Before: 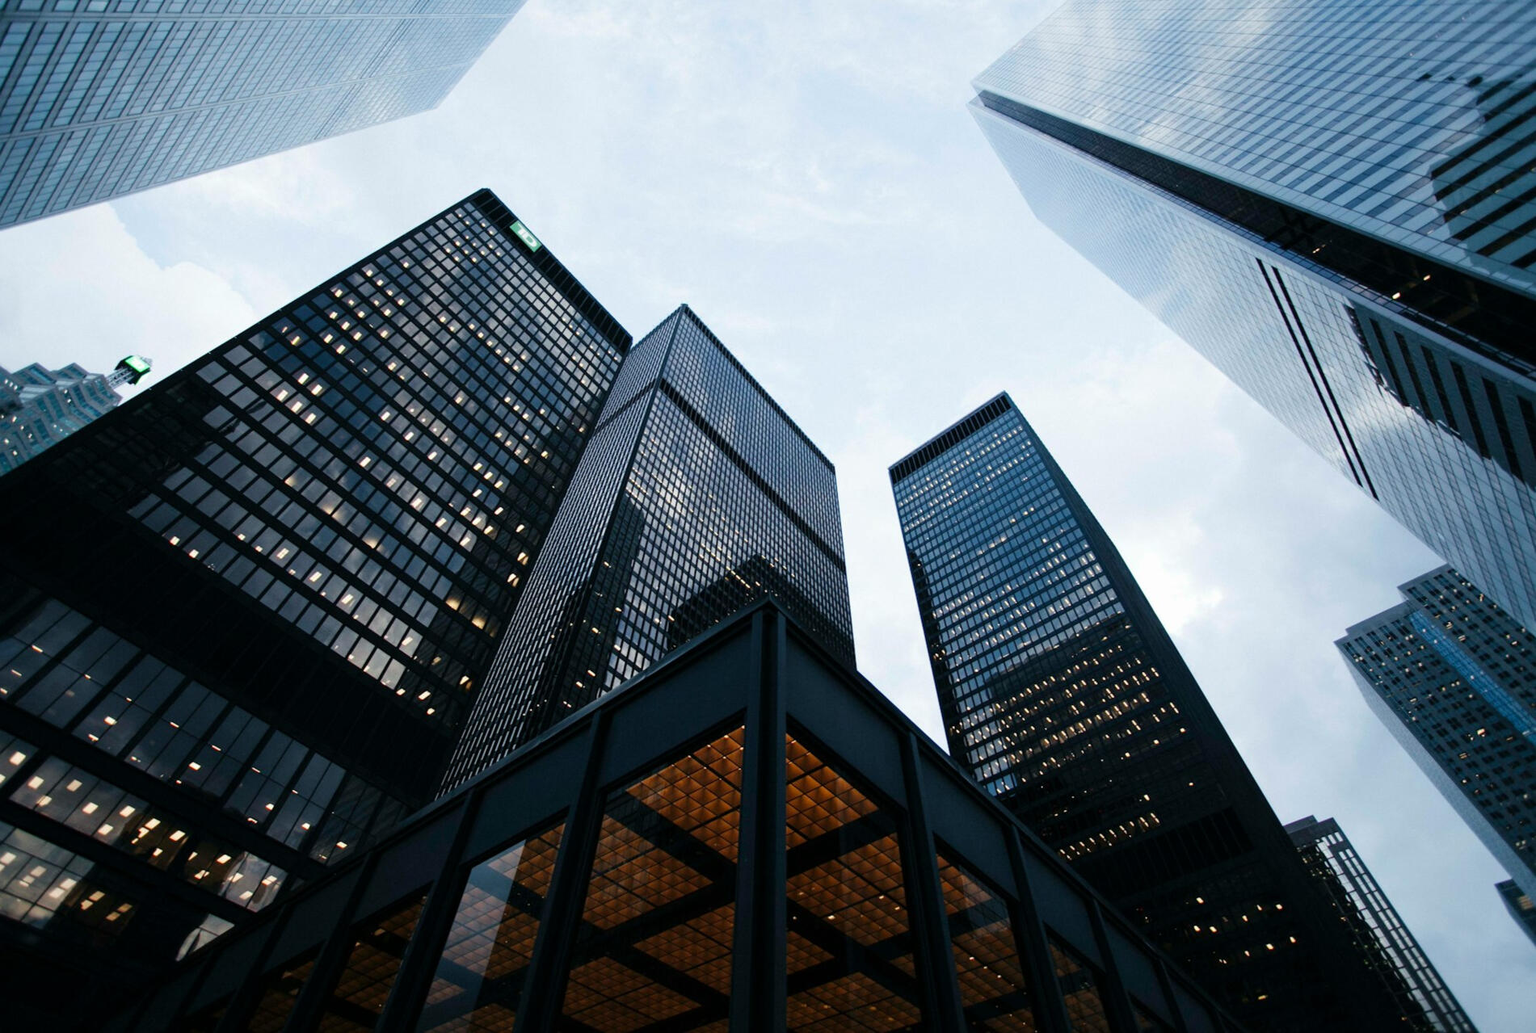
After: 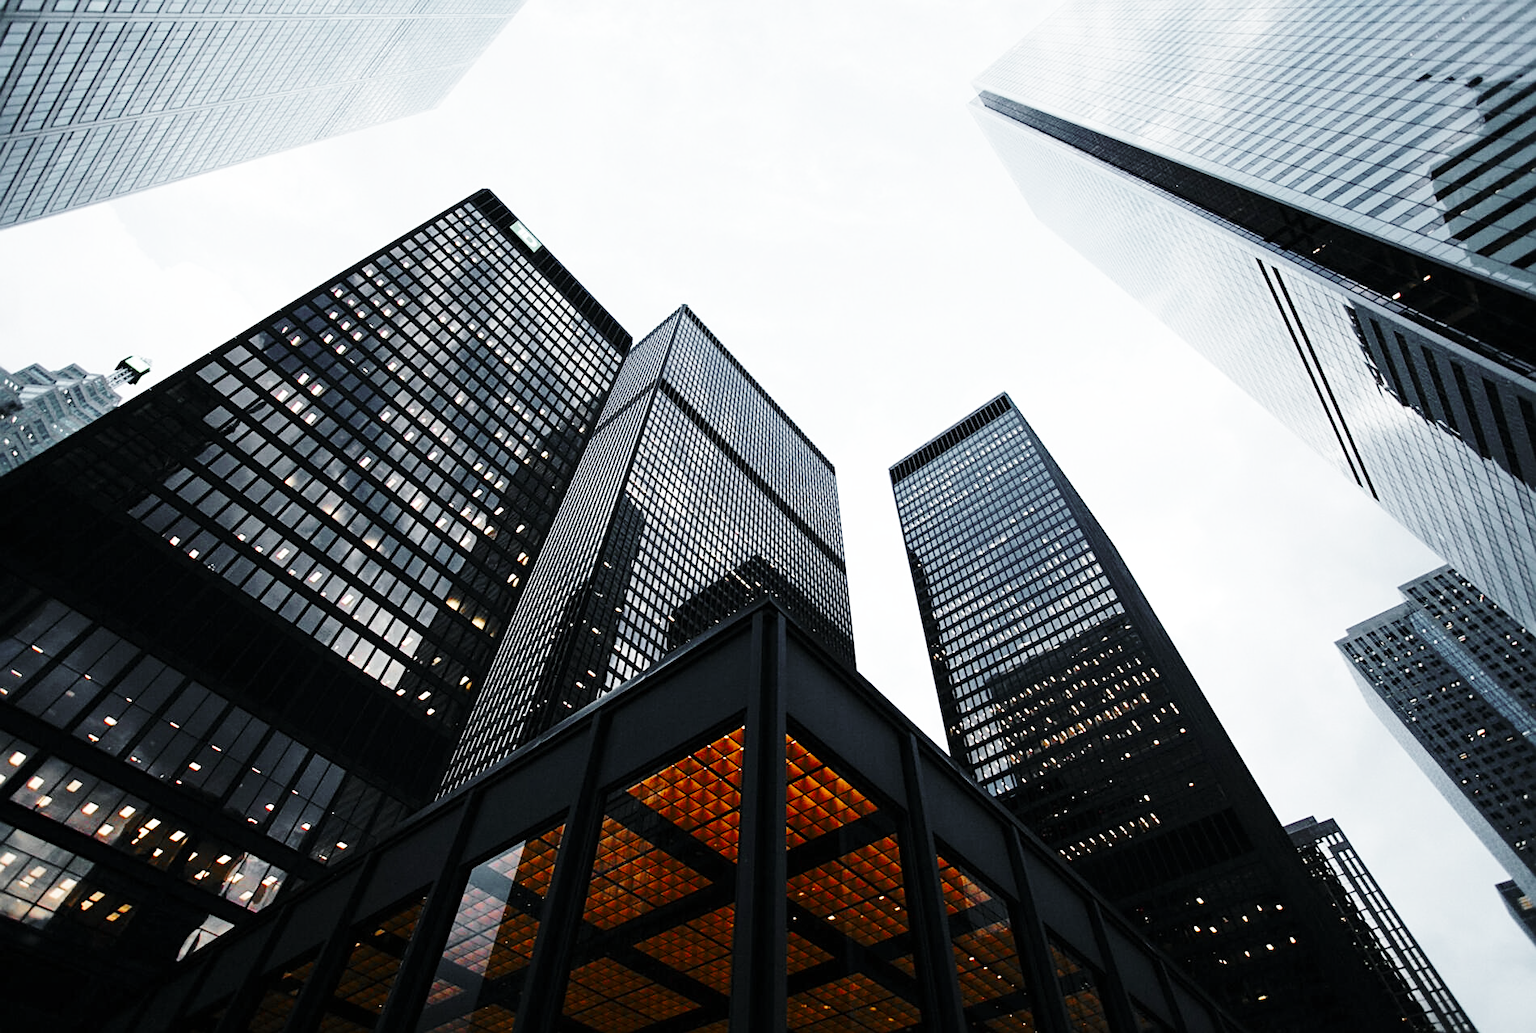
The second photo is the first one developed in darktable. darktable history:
base curve: curves: ch0 [(0, 0) (0.036, 0.037) (0.121, 0.228) (0.46, 0.76) (0.859, 0.983) (1, 1)], preserve colors none
color balance rgb: perceptual saturation grading › global saturation 25%, perceptual brilliance grading › mid-tones 10%, perceptual brilliance grading › shadows 15%, global vibrance 20%
color zones: curves: ch1 [(0, 0.638) (0.193, 0.442) (0.286, 0.15) (0.429, 0.14) (0.571, 0.142) (0.714, 0.154) (0.857, 0.175) (1, 0.638)]
sharpen: on, module defaults
